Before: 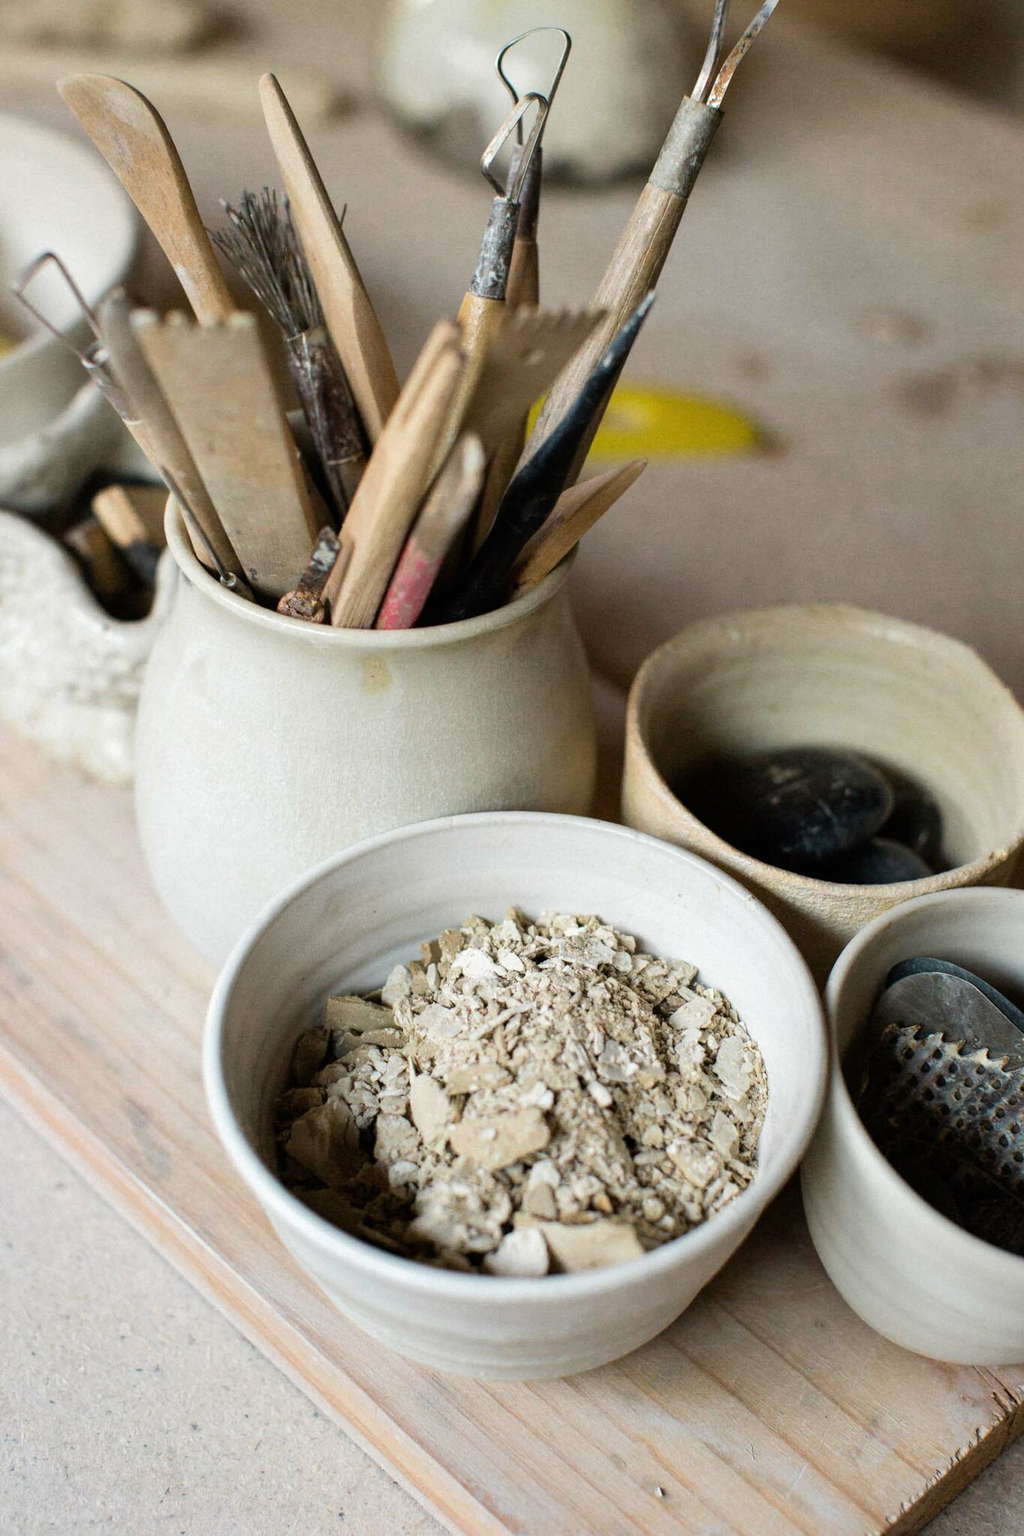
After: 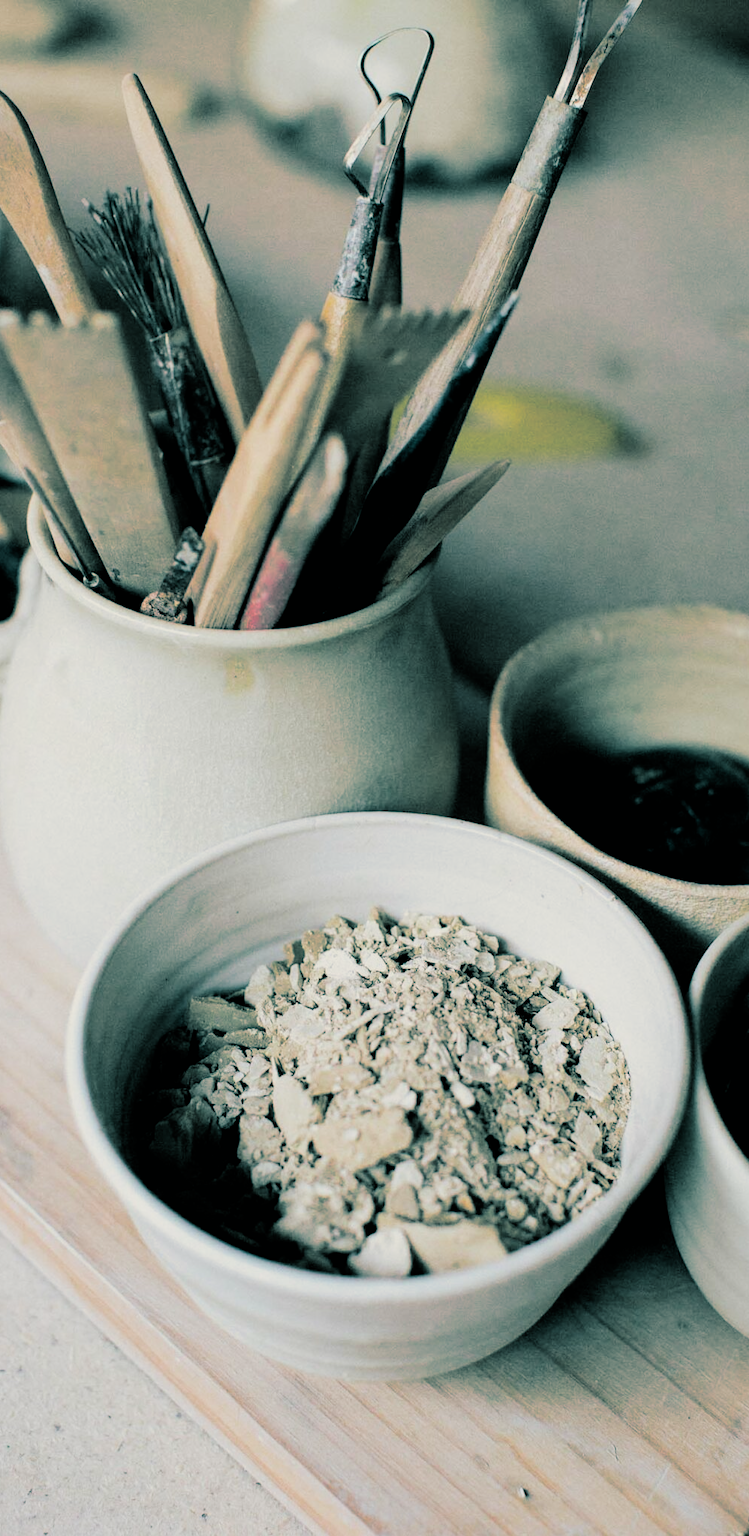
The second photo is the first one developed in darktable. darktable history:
white balance: emerald 1
split-toning: shadows › hue 186.43°, highlights › hue 49.29°, compress 30.29%
filmic rgb: black relative exposure -5 EV, hardness 2.88, contrast 1.3, highlights saturation mix -10%
crop: left 13.443%, right 13.31%
